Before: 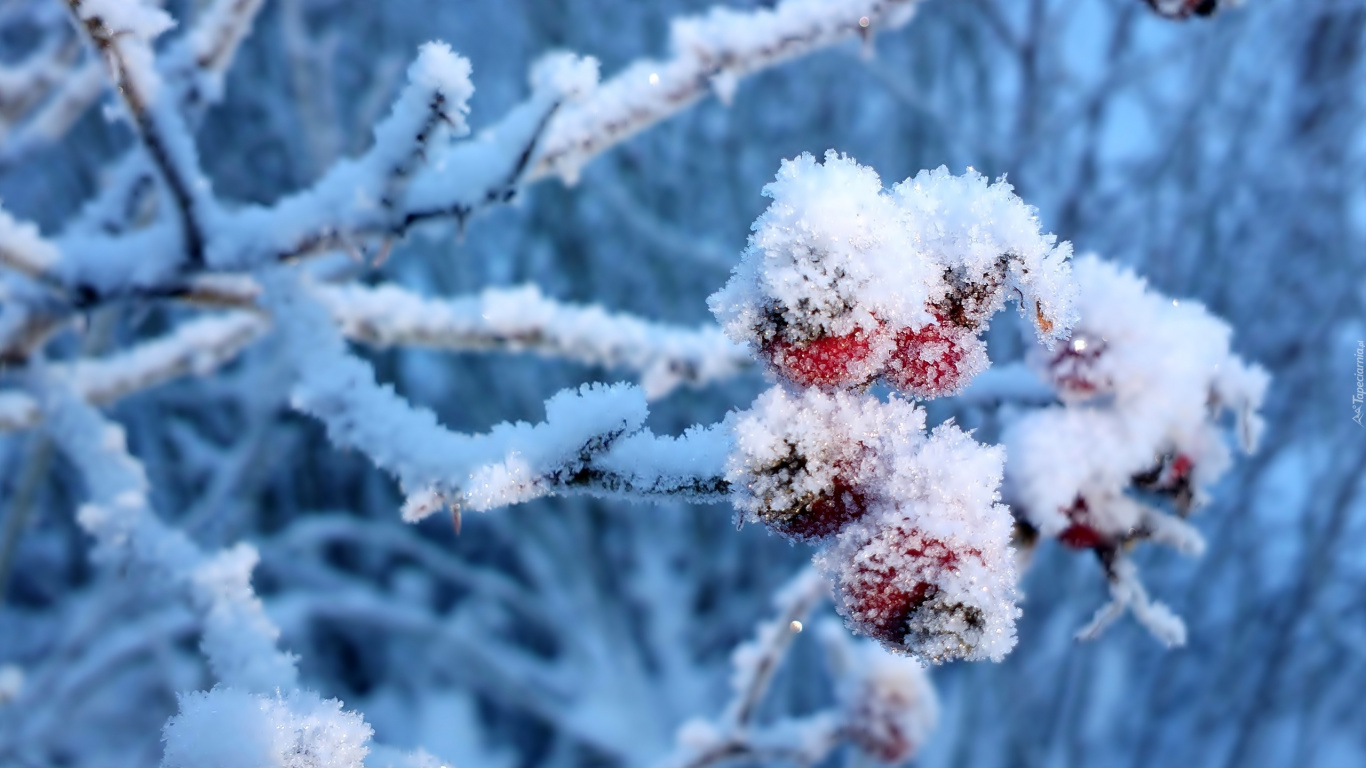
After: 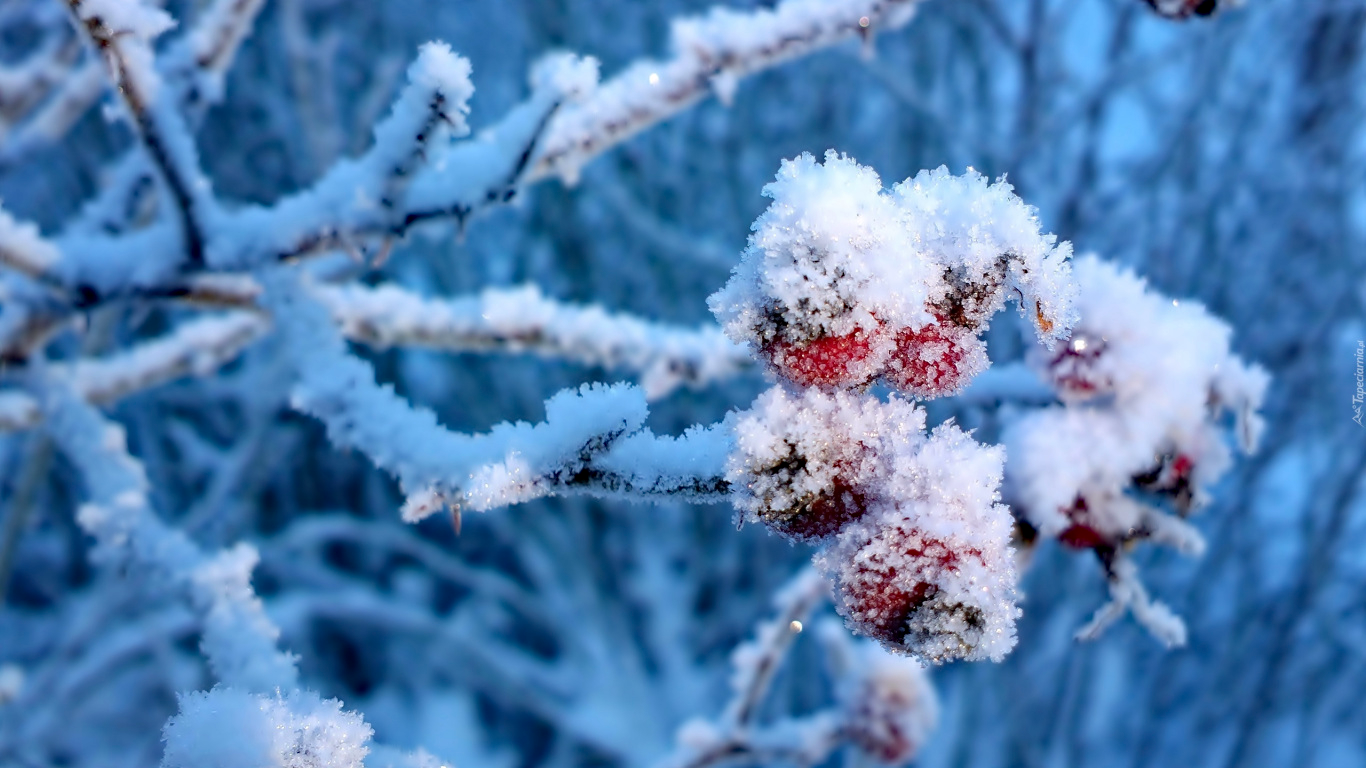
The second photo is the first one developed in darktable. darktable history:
haze removal: strength 0.3, distance 0.254, adaptive false
